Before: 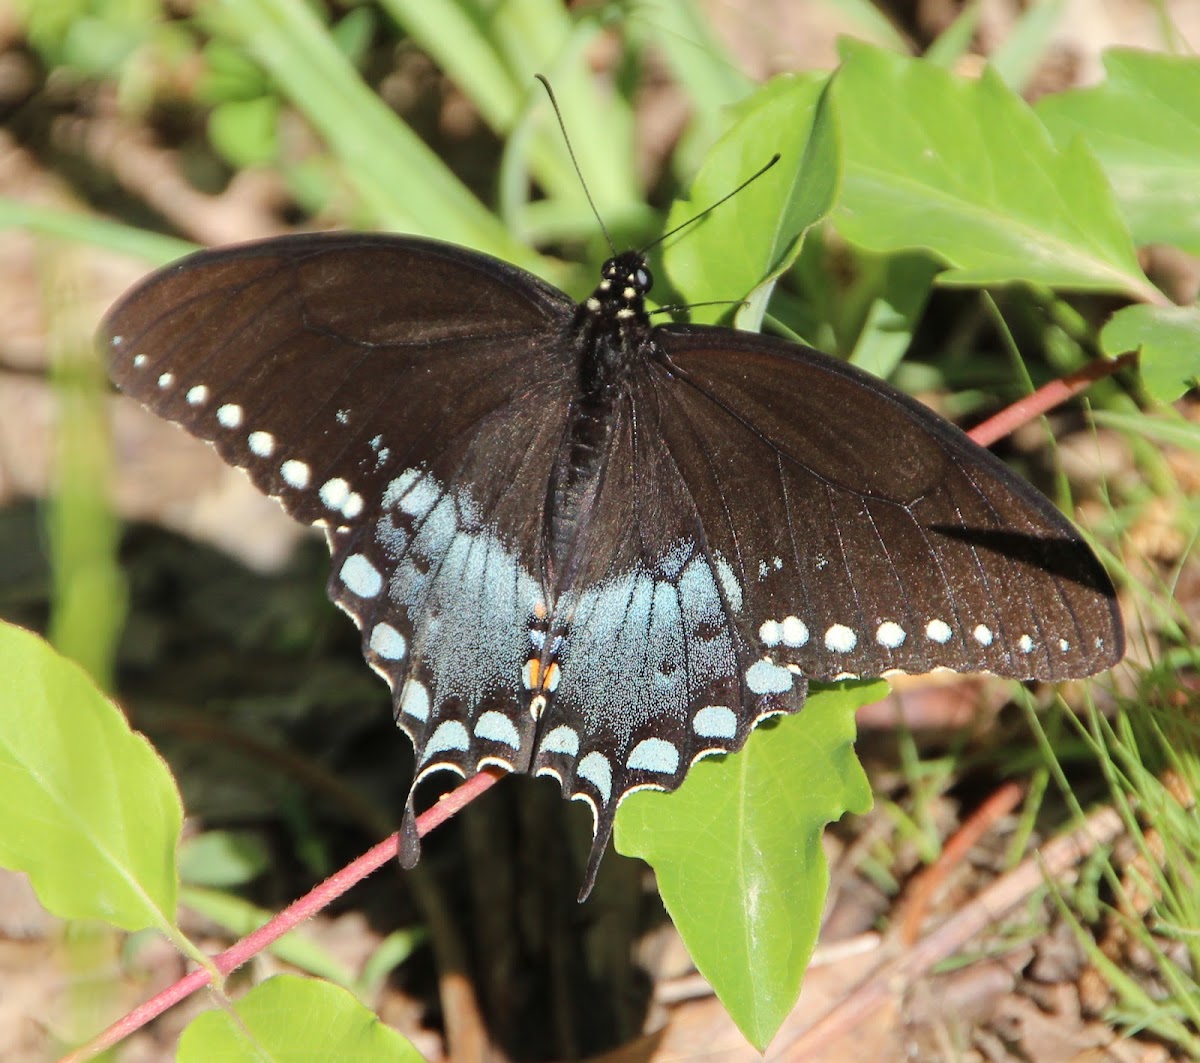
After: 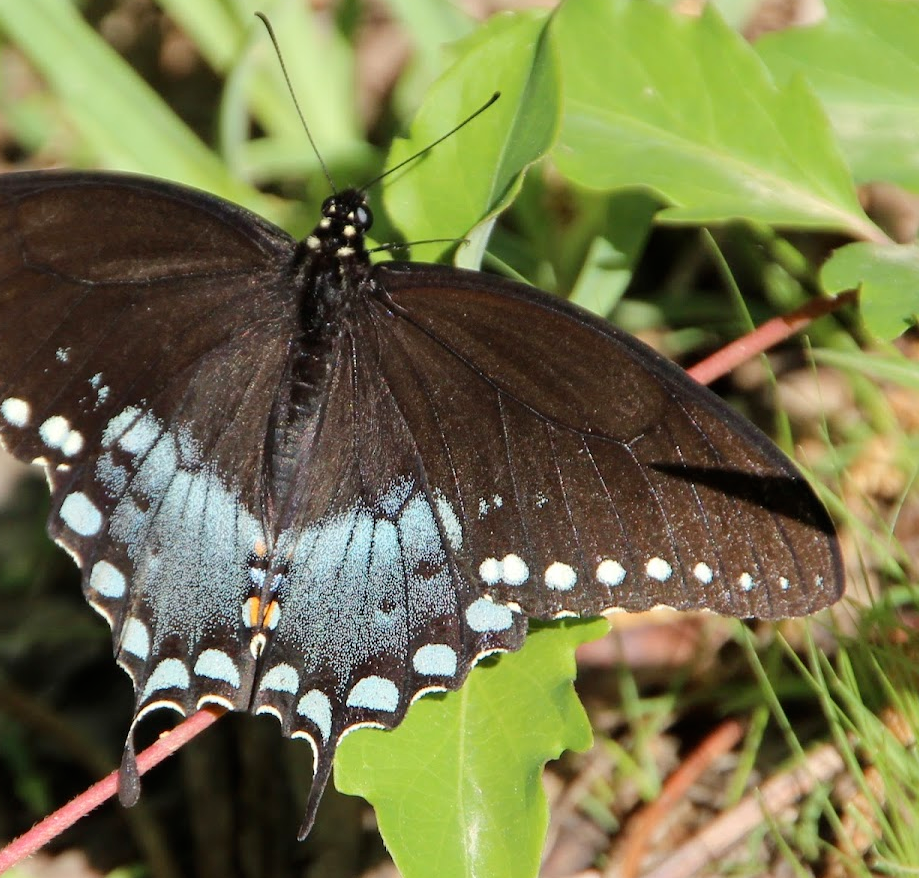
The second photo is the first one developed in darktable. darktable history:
crop: left 23.389%, top 5.846%, bottom 11.527%
